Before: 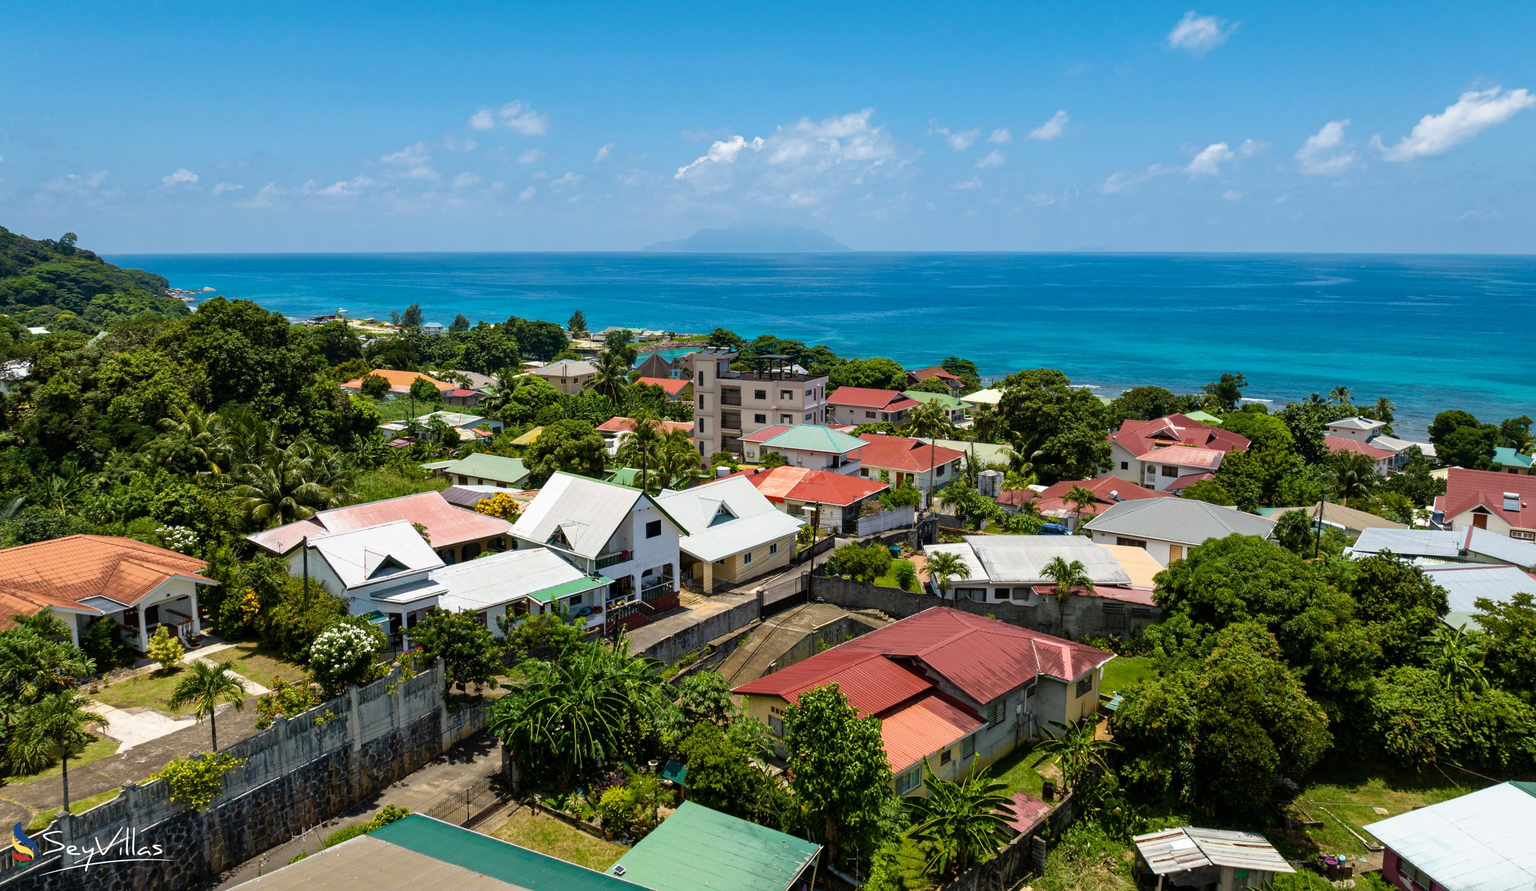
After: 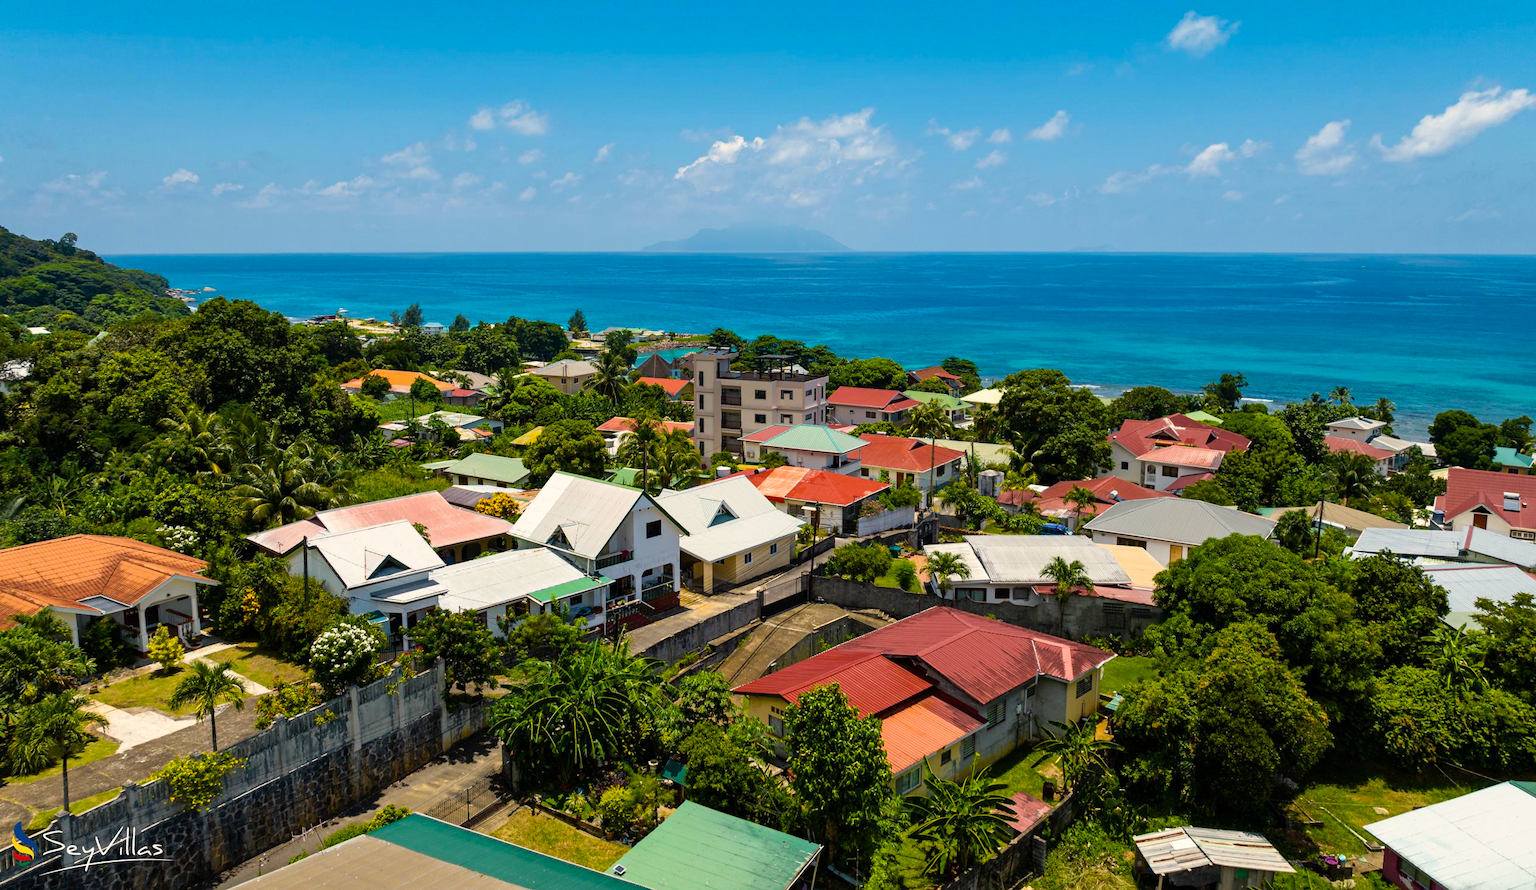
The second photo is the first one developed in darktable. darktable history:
color balance rgb: shadows lift › luminance -20.23%, highlights gain › chroma 2.171%, highlights gain › hue 74.23°, perceptual saturation grading › global saturation 24.872%
tone equalizer: edges refinement/feathering 500, mask exposure compensation -1.57 EV, preserve details guided filter
